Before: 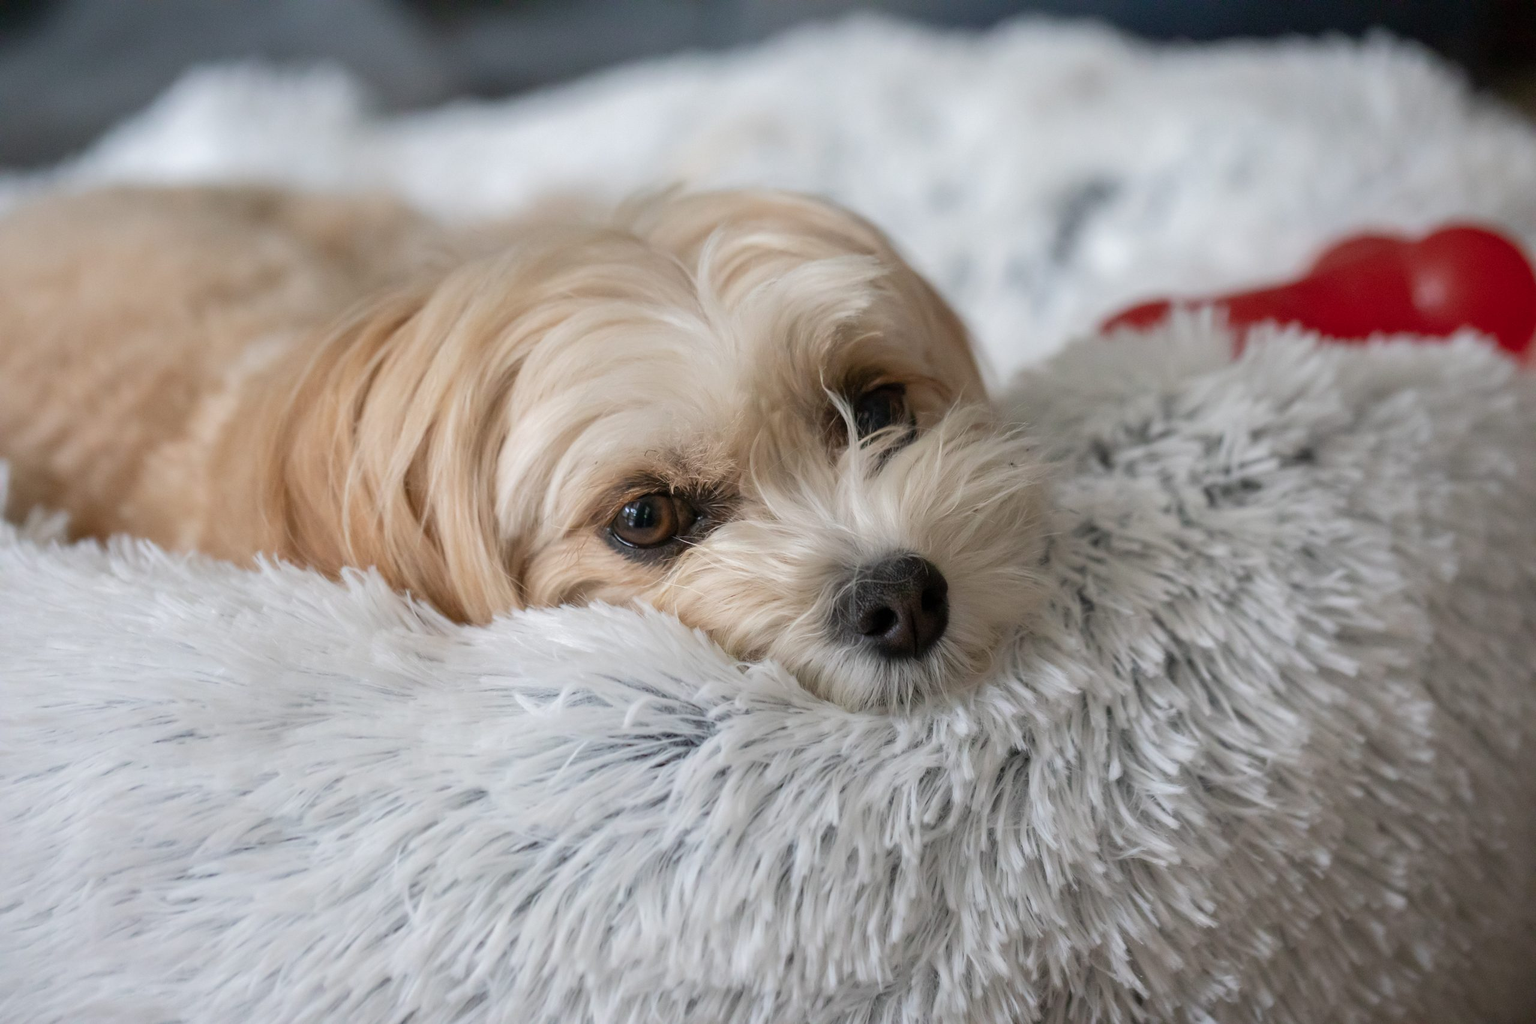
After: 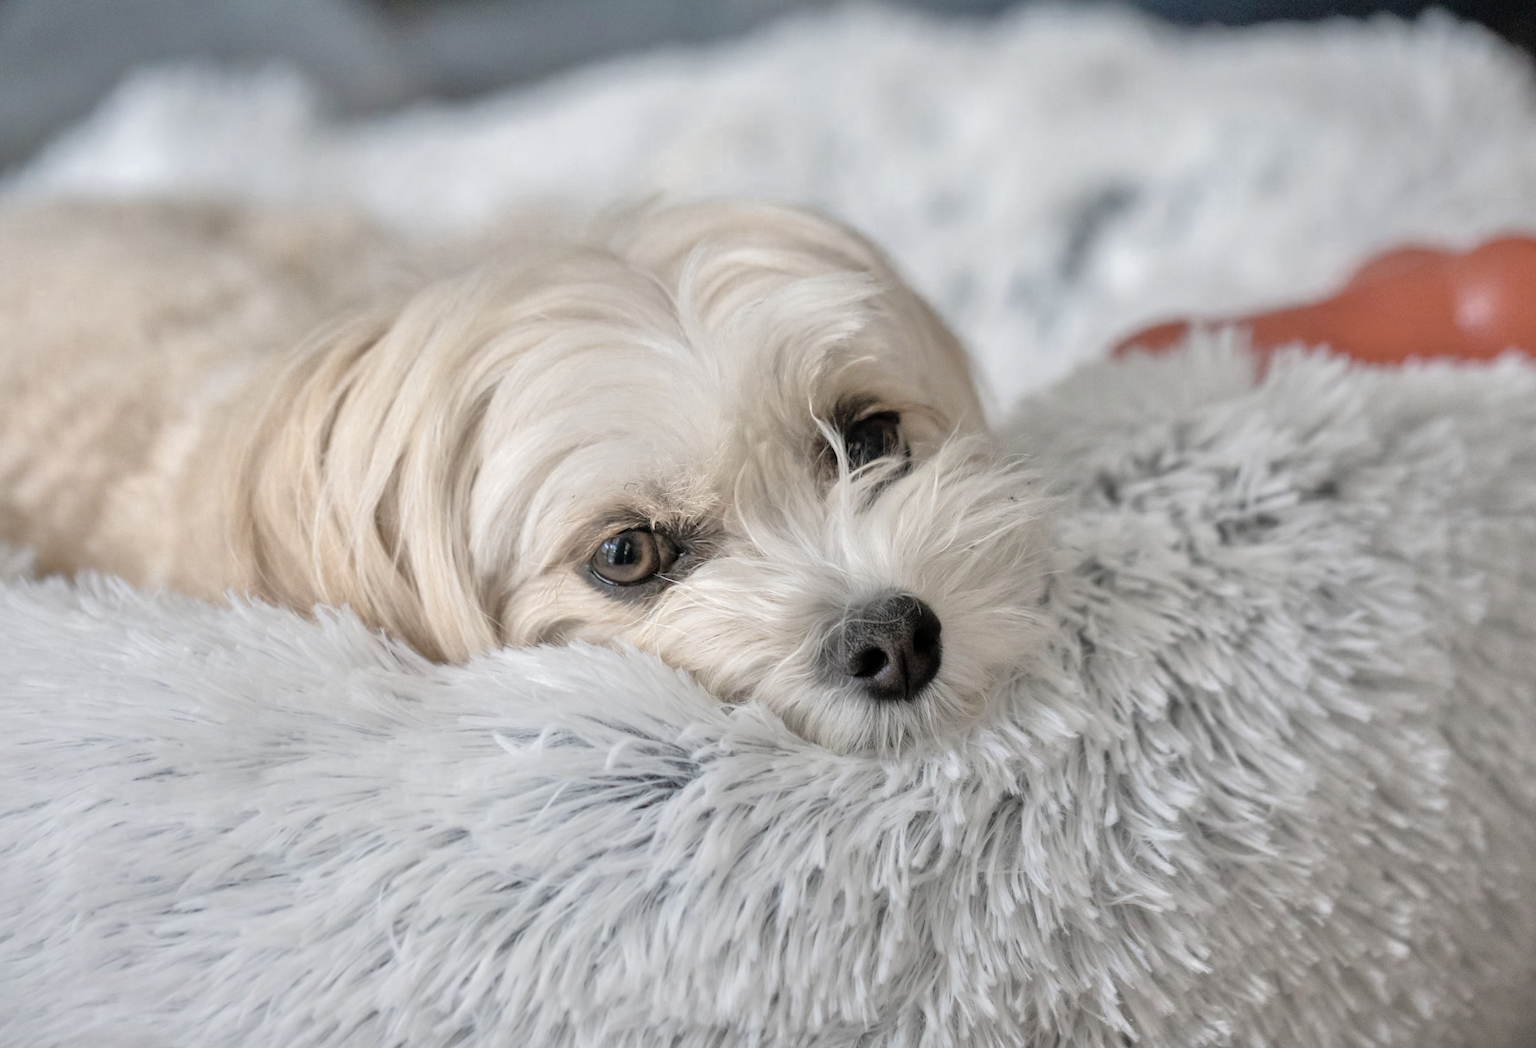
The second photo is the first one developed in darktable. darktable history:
color zones: curves: ch0 [(0.25, 0.667) (0.758, 0.368)]; ch1 [(0.215, 0.245) (0.761, 0.373)]; ch2 [(0.247, 0.554) (0.761, 0.436)]
tone equalizer: -7 EV 0.15 EV, -6 EV 0.6 EV, -5 EV 1.15 EV, -4 EV 1.33 EV, -3 EV 1.15 EV, -2 EV 0.6 EV, -1 EV 0.15 EV, mask exposure compensation -0.5 EV
rotate and perspective: rotation 0.074°, lens shift (vertical) 0.096, lens shift (horizontal) -0.041, crop left 0.043, crop right 0.952, crop top 0.024, crop bottom 0.979
